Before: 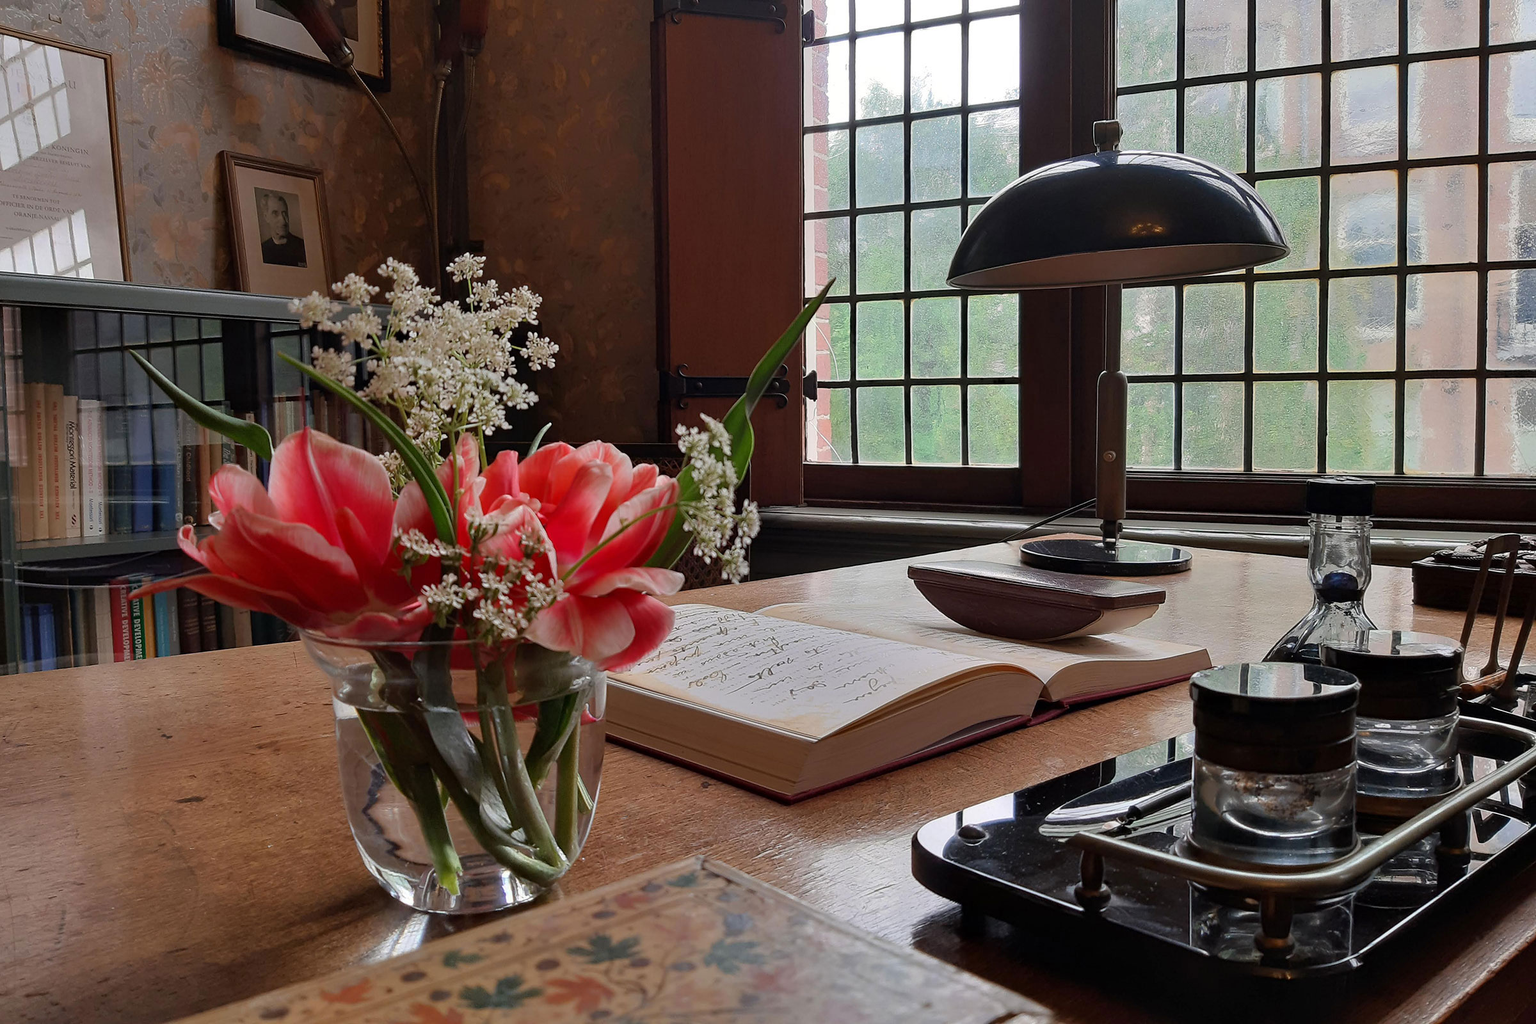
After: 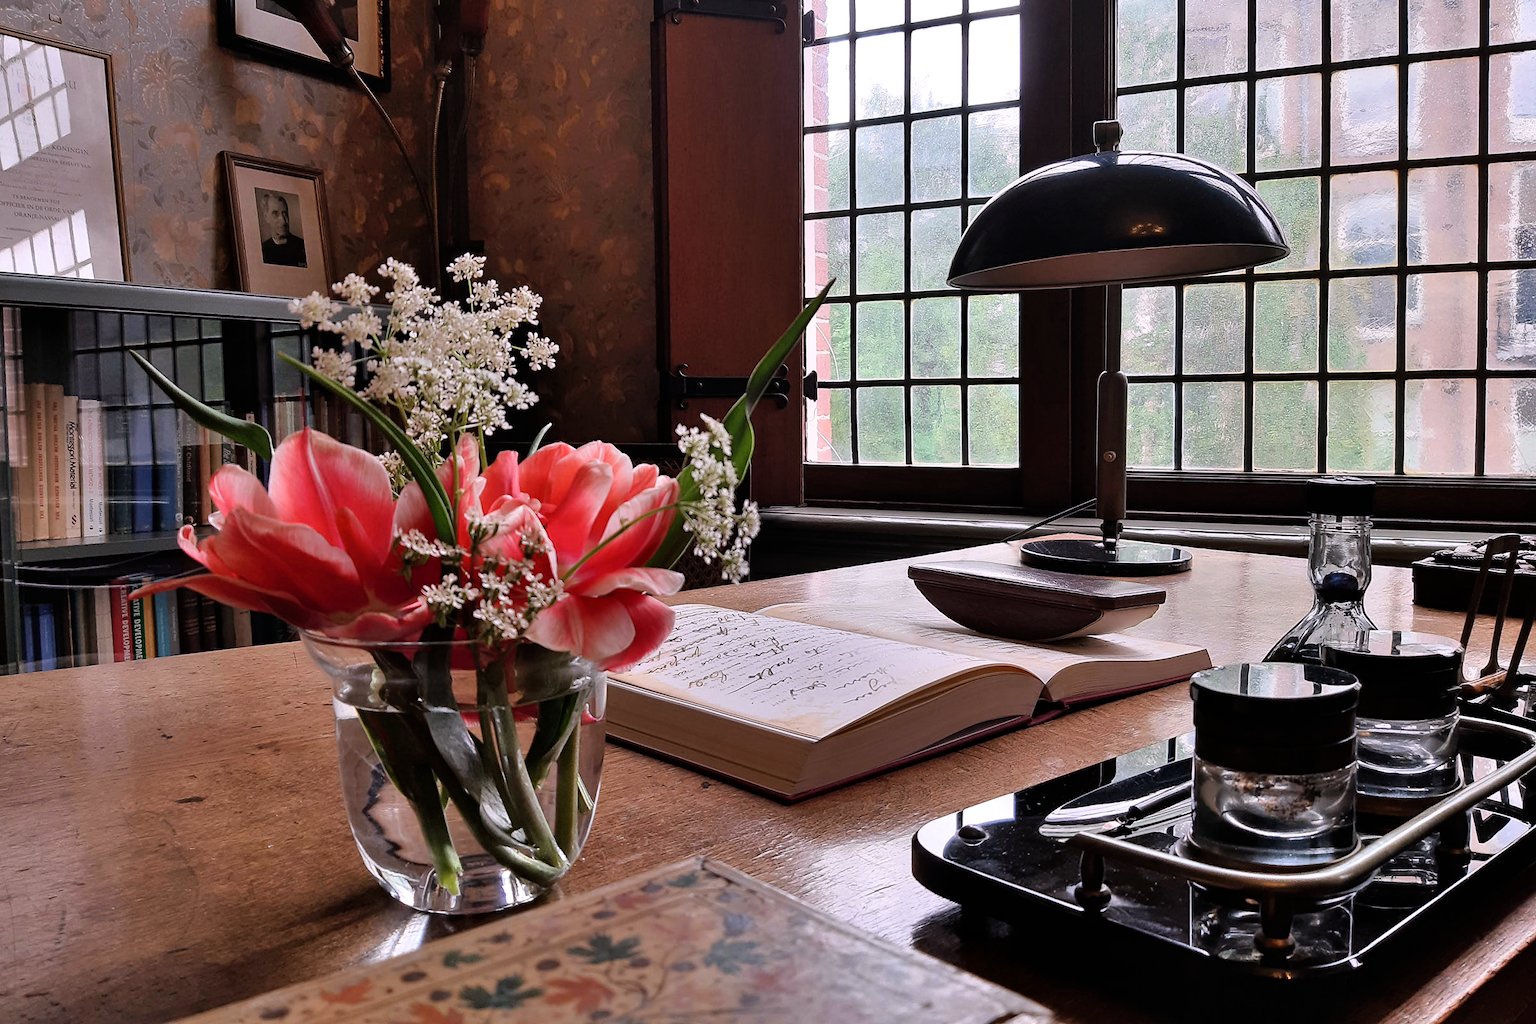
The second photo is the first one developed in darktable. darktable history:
white balance: red 1.05, blue 1.072
shadows and highlights: soften with gaussian
filmic rgb: black relative exposure -9.08 EV, white relative exposure 2.3 EV, hardness 7.49
